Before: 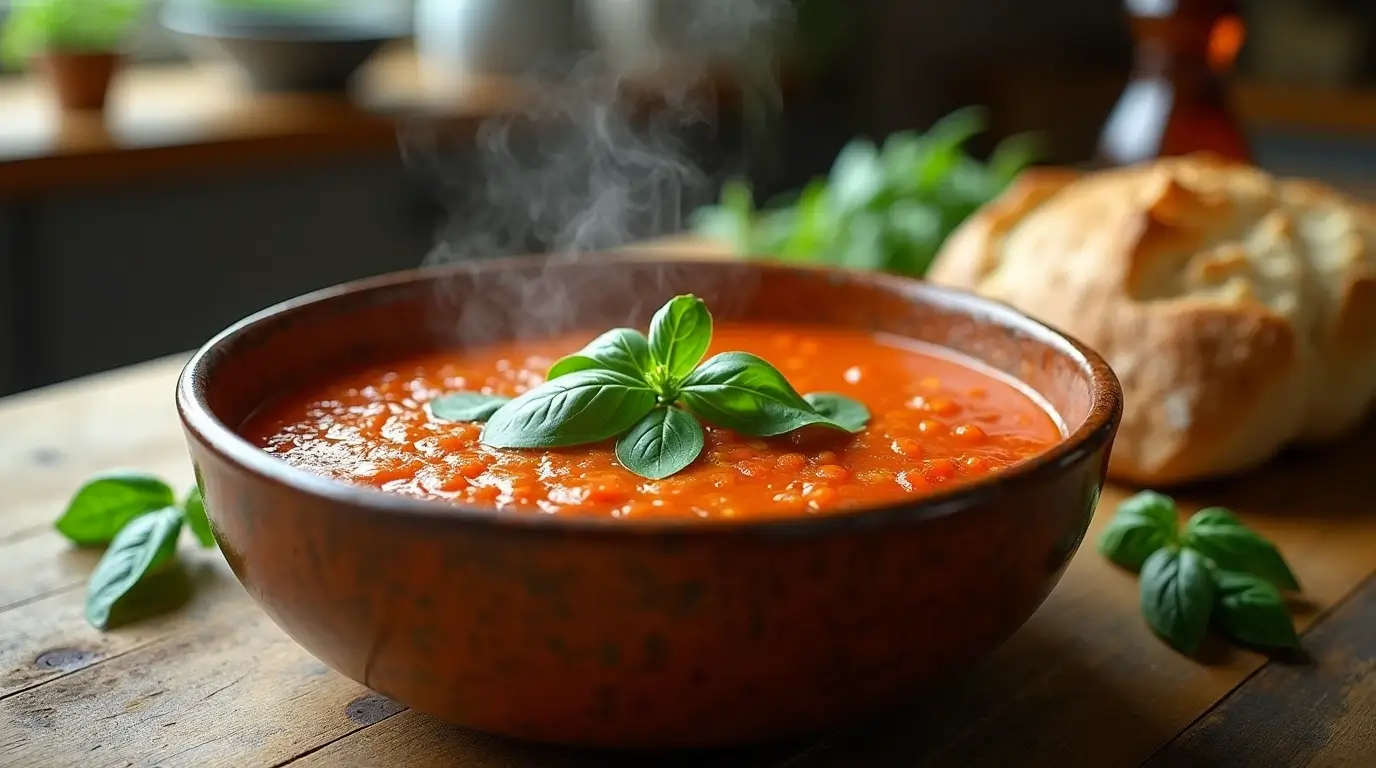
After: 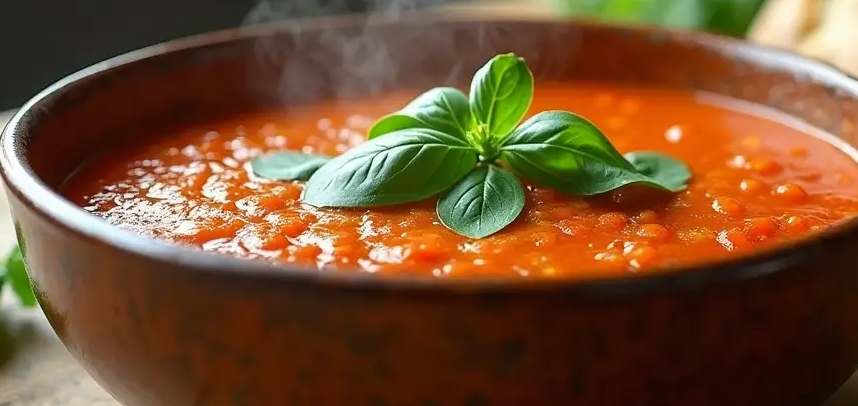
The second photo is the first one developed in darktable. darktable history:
crop: left 13.021%, top 31.452%, right 24.589%, bottom 15.652%
